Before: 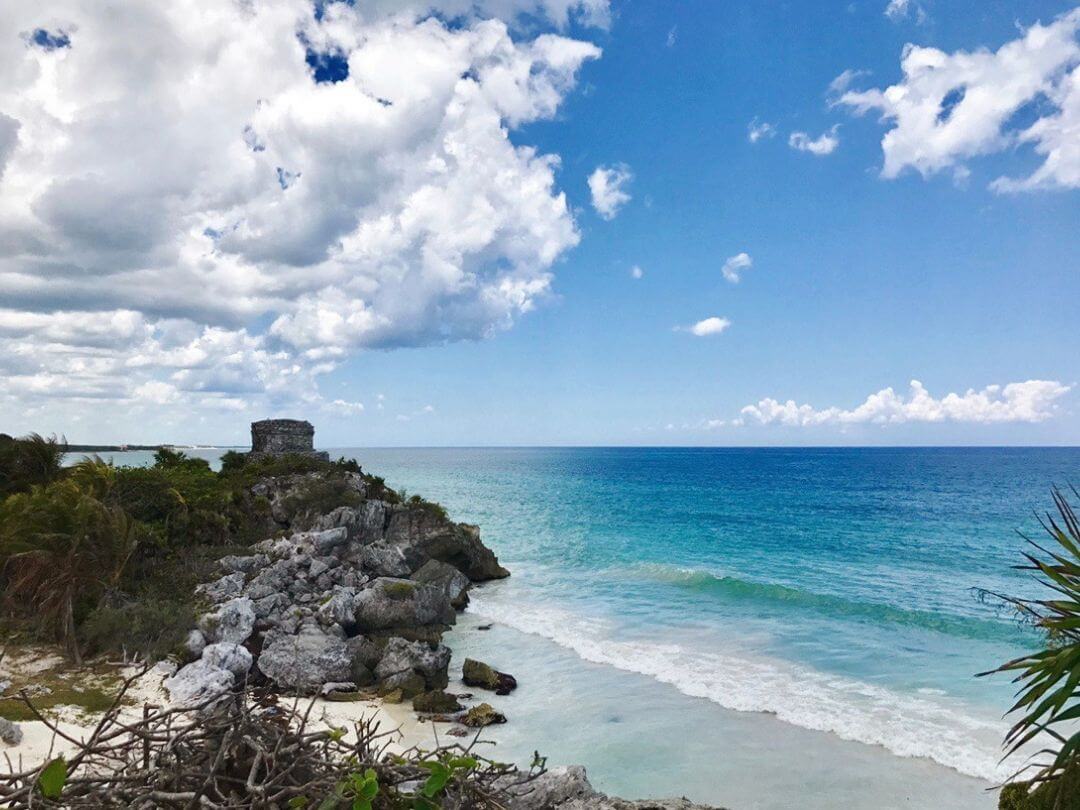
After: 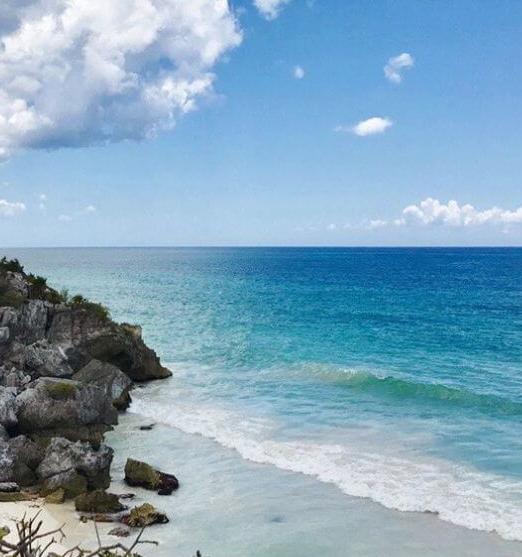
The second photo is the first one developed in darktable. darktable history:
crop: left 31.314%, top 24.698%, right 20.351%, bottom 6.448%
